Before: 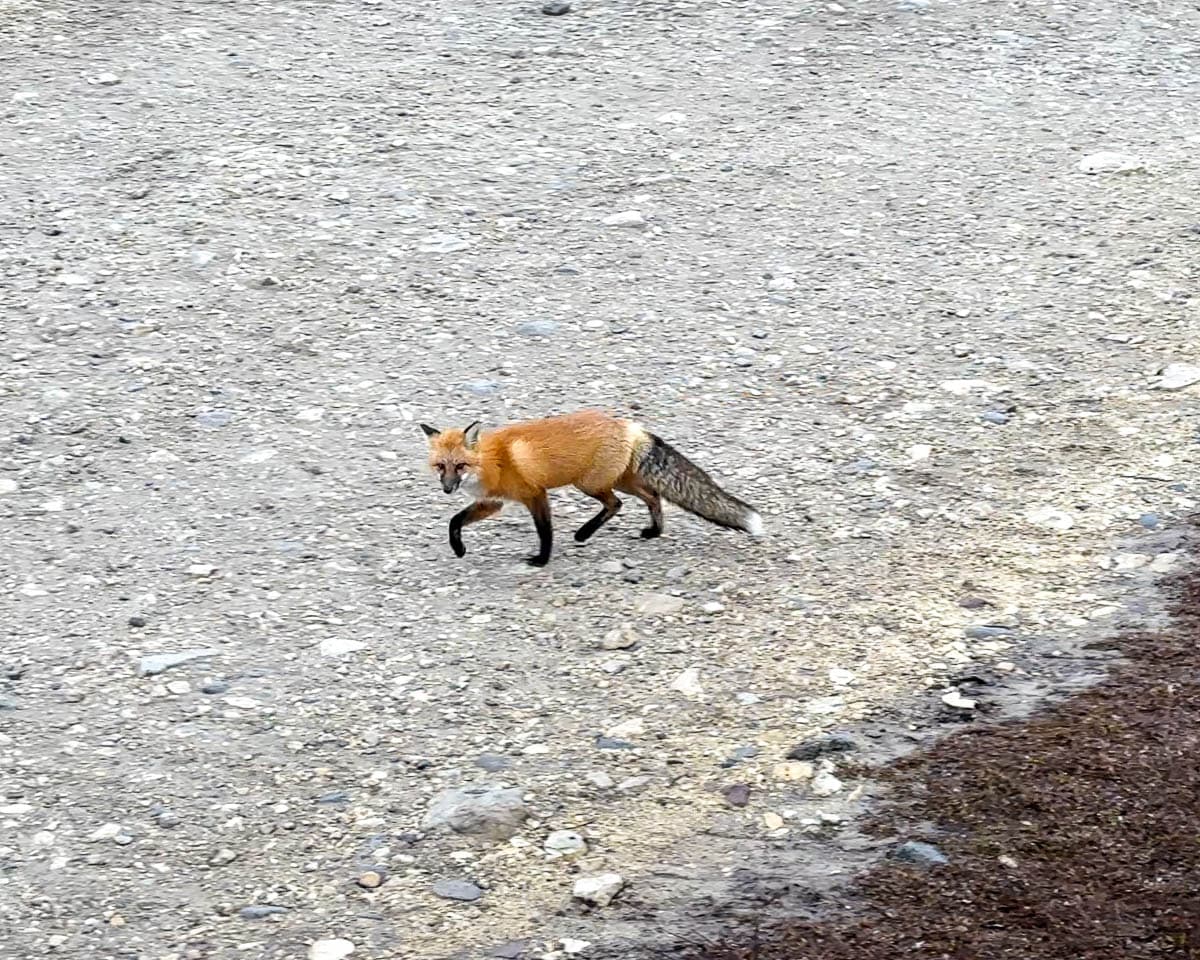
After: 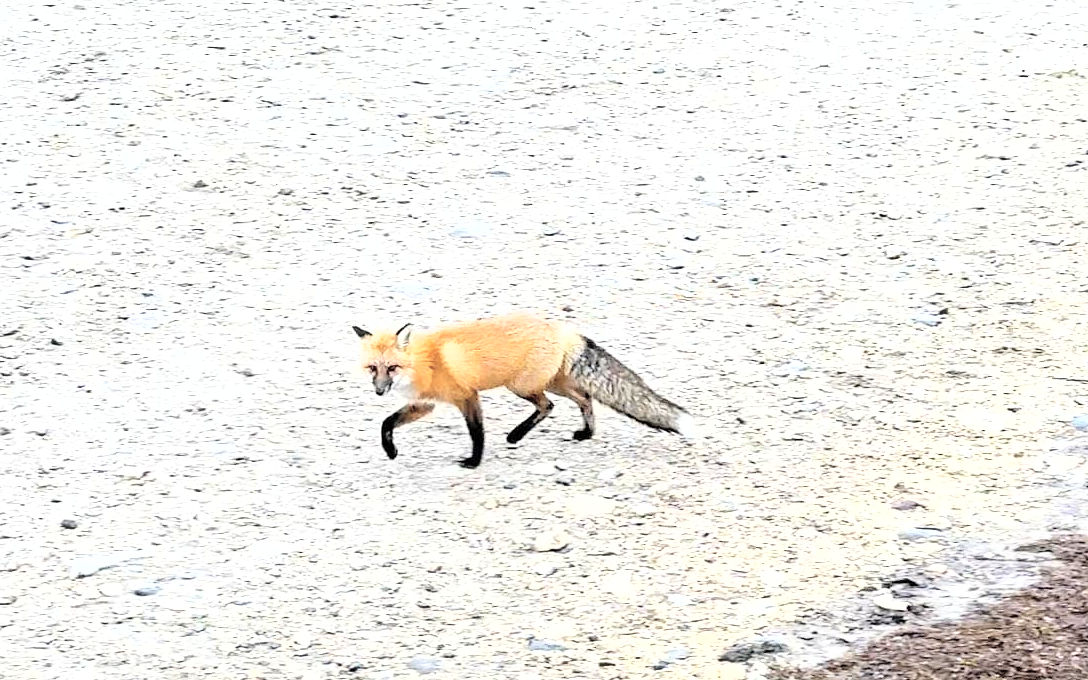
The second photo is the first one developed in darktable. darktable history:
shadows and highlights: radius 45.86, white point adjustment 6.67, compress 79.9%, soften with gaussian
crop: left 5.701%, top 10.271%, right 3.605%, bottom 18.833%
tone curve: curves: ch0 [(0, 0) (0.169, 0.367) (0.635, 0.859) (1, 1)], color space Lab, independent channels, preserve colors none
